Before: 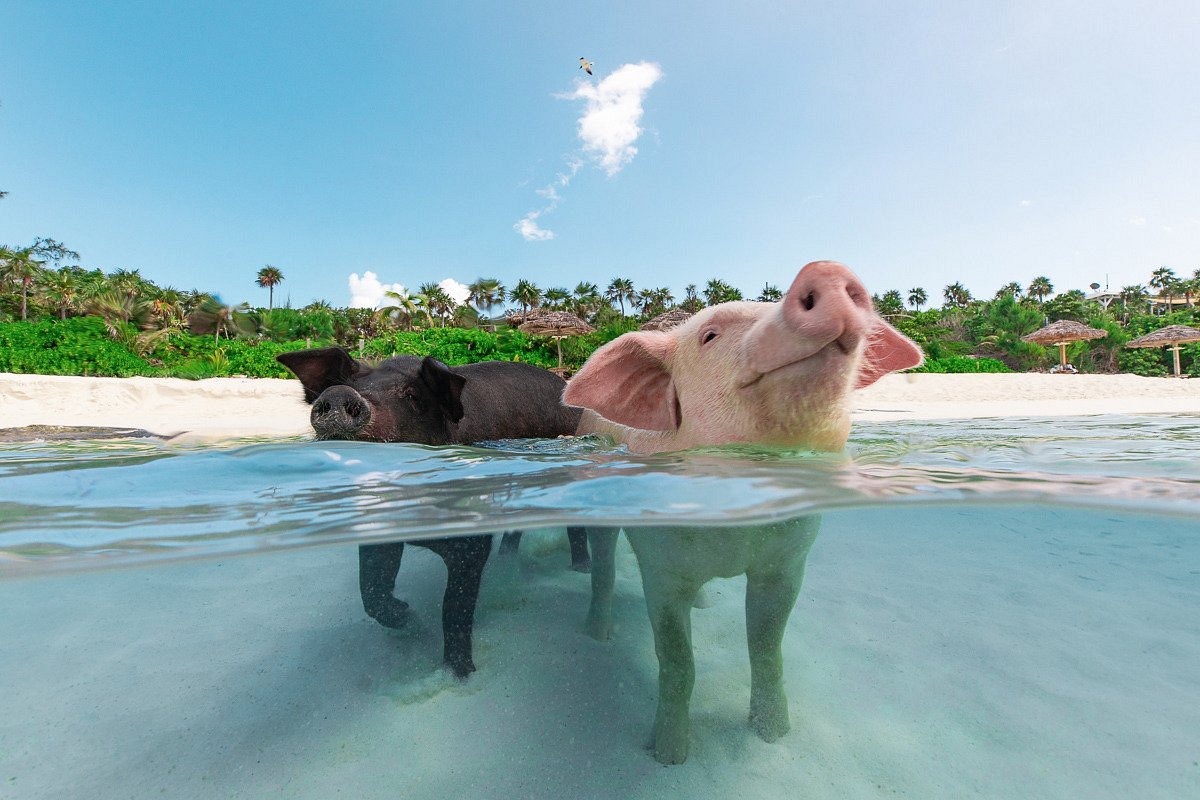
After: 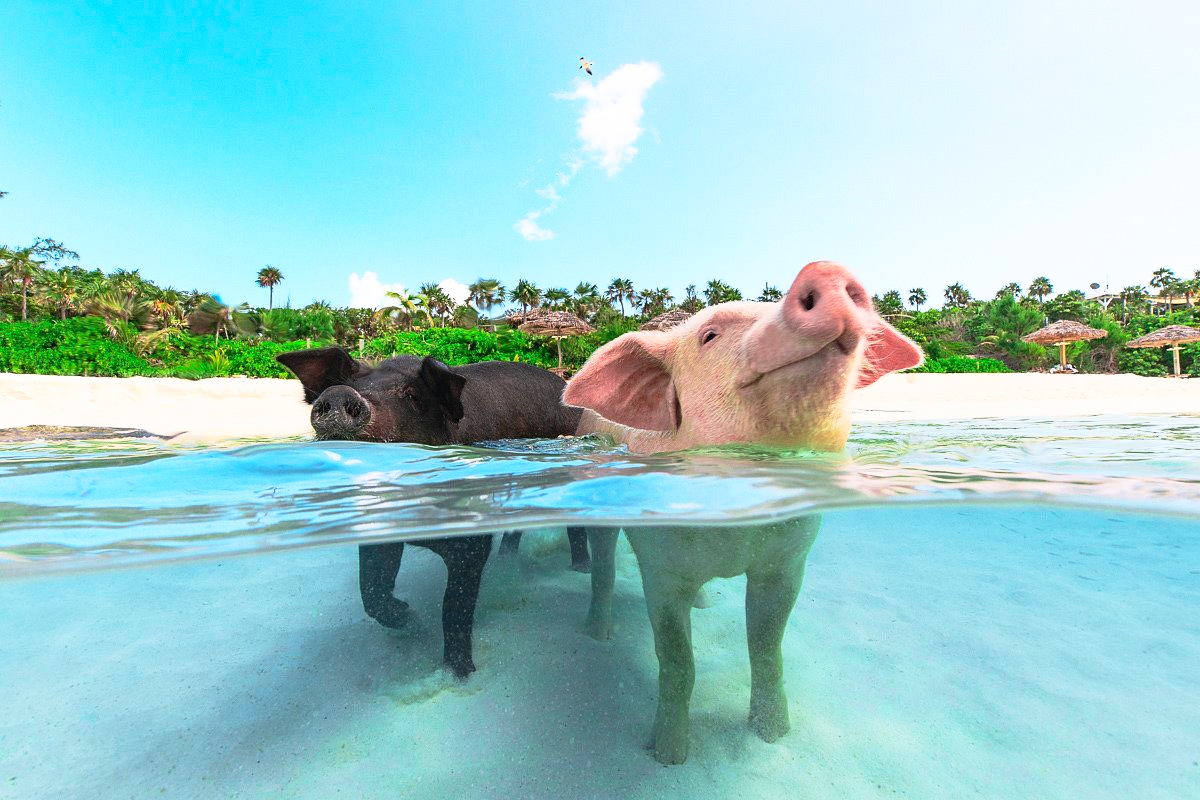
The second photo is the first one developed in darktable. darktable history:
base curve: curves: ch0 [(0, 0) (0.257, 0.25) (0.482, 0.586) (0.757, 0.871) (1, 1)], preserve colors none
contrast brightness saturation: contrast 0.197, brightness 0.168, saturation 0.223
